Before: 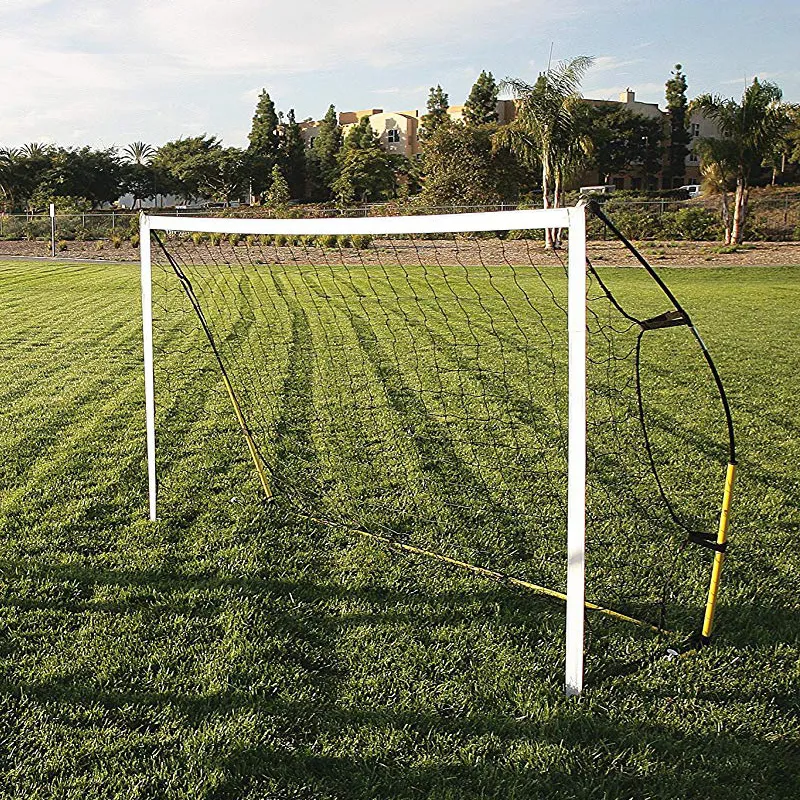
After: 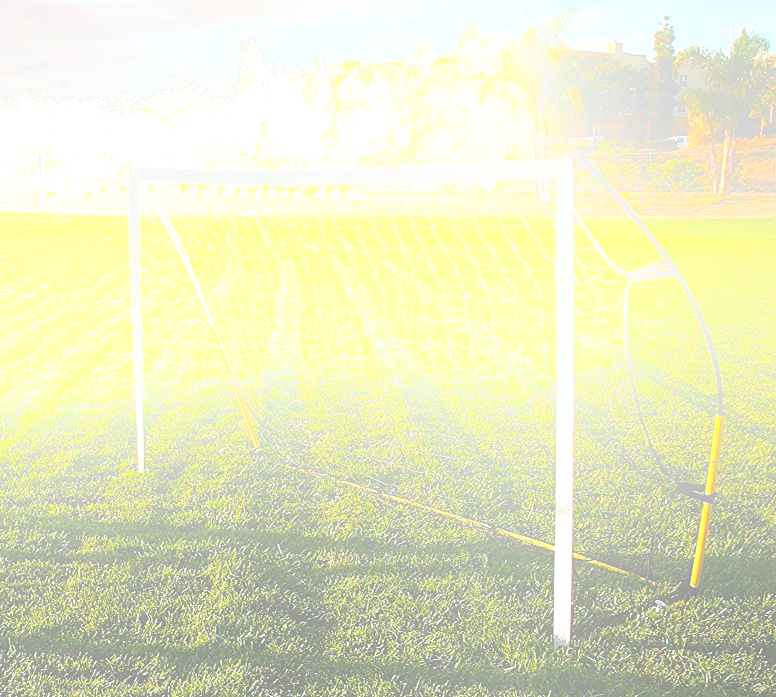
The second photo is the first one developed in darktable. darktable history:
crop: left 1.507%, top 6.147%, right 1.379%, bottom 6.637%
tone equalizer: -8 EV -0.417 EV, -7 EV -0.389 EV, -6 EV -0.333 EV, -5 EV -0.222 EV, -3 EV 0.222 EV, -2 EV 0.333 EV, -1 EV 0.389 EV, +0 EV 0.417 EV, edges refinement/feathering 500, mask exposure compensation -1.25 EV, preserve details no
bloom: size 25%, threshold 5%, strength 90%
